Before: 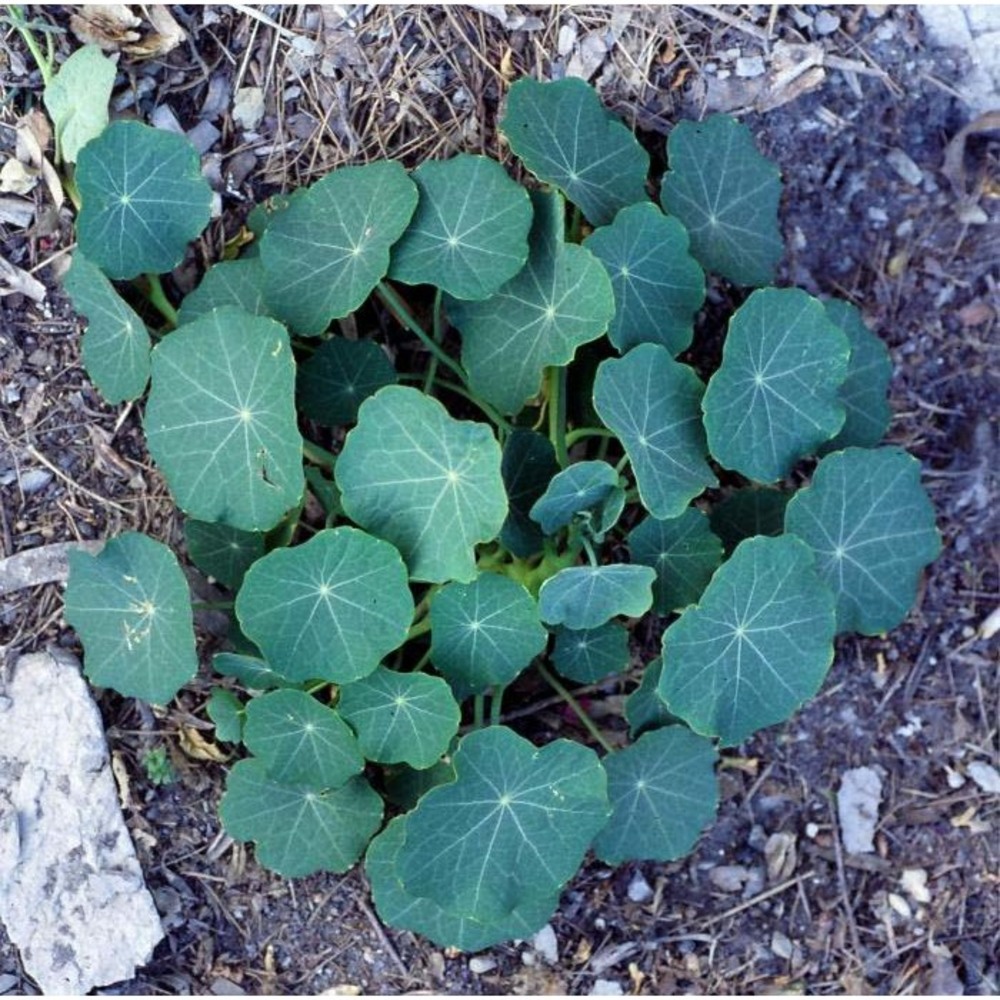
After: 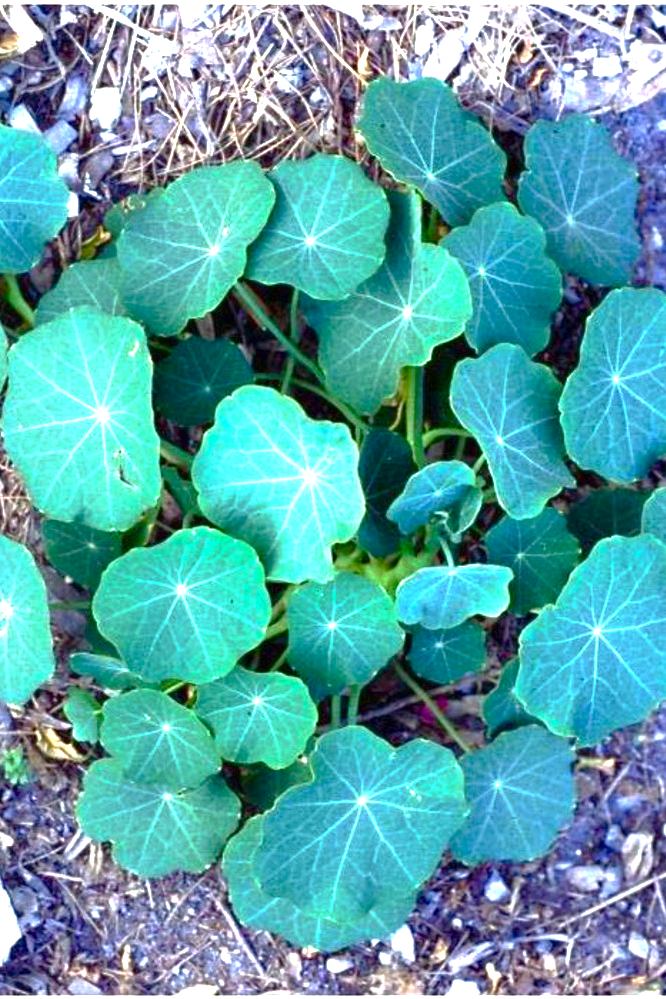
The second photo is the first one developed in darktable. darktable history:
color balance rgb: linear chroma grading › global chroma 14.834%, perceptual saturation grading › global saturation 0.539%, perceptual saturation grading › highlights -33.119%, perceptual saturation grading › mid-tones 15.035%, perceptual saturation grading › shadows 47.76%, global vibrance 20%
exposure: black level correction 0, exposure 1.199 EV, compensate exposure bias true, compensate highlight preservation false
base curve: curves: ch0 [(0, 0) (0.595, 0.418) (1, 1)], preserve colors none
levels: levels [0, 0.435, 0.917]
crop and rotate: left 14.344%, right 18.969%
